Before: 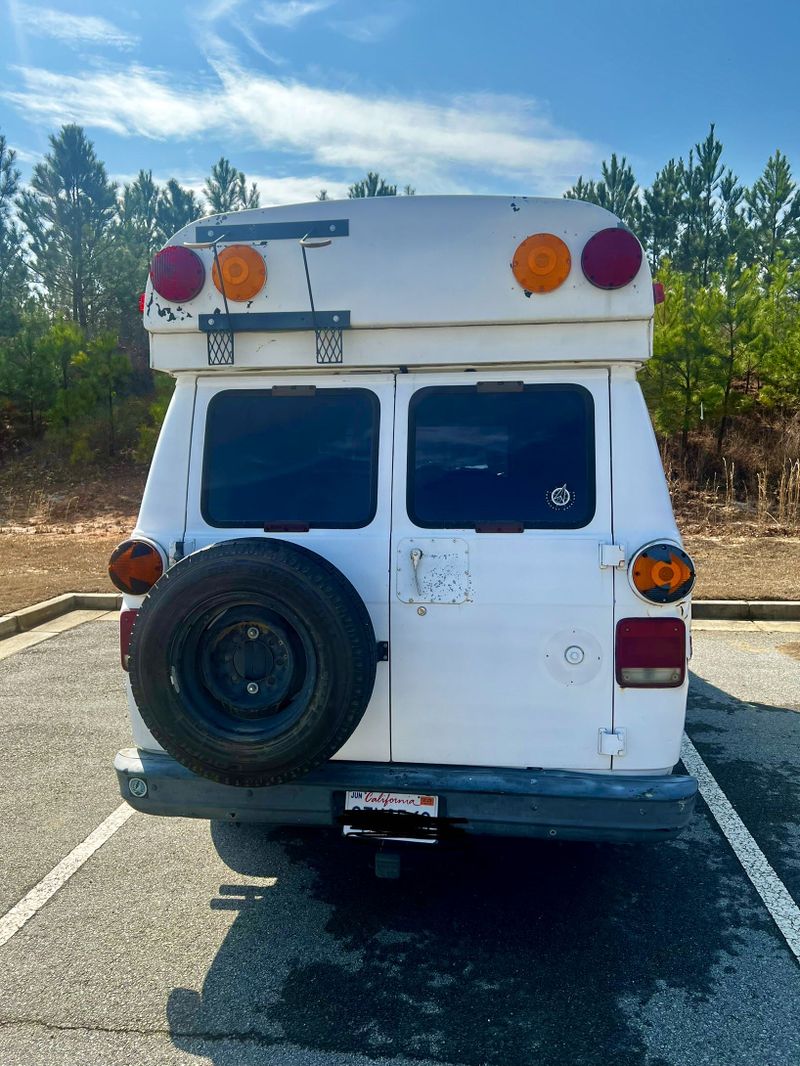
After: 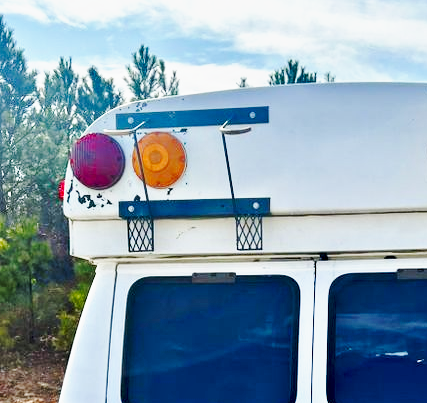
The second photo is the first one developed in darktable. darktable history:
crop: left 10.064%, top 10.605%, right 36.51%, bottom 51.512%
base curve: curves: ch0 [(0, 0) (0.025, 0.046) (0.112, 0.277) (0.467, 0.74) (0.814, 0.929) (1, 0.942)], preserve colors none
contrast equalizer: y [[0.6 ×6], [0.55 ×6], [0 ×6], [0 ×6], [0 ×6]]
